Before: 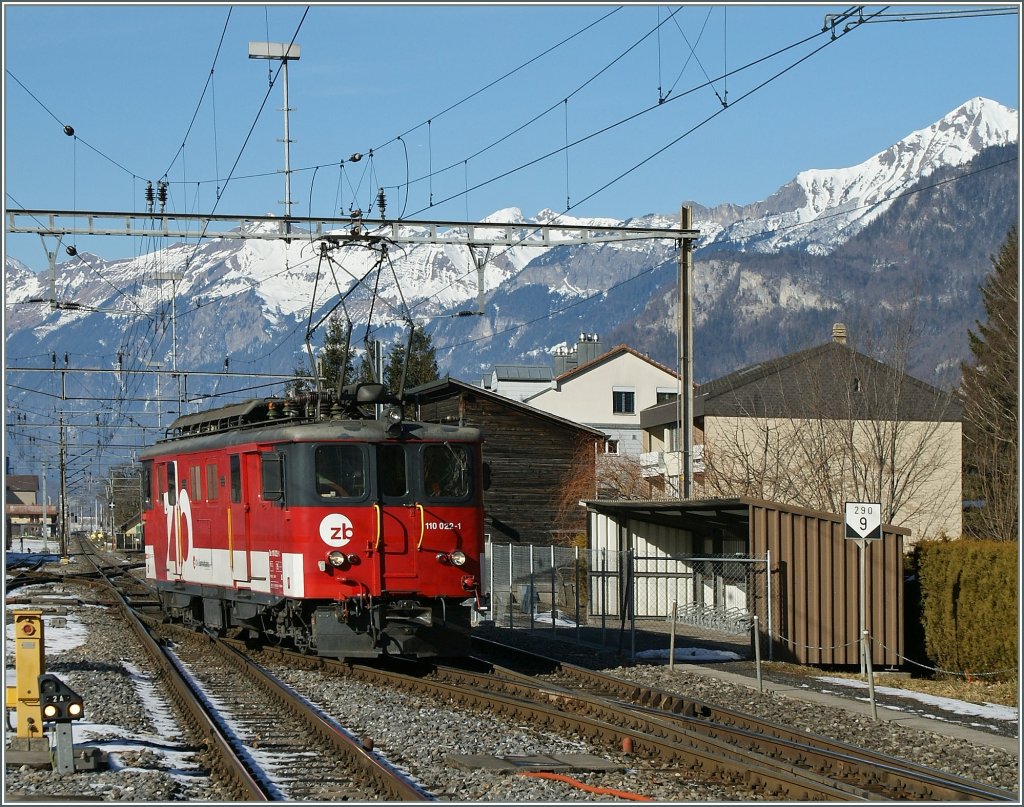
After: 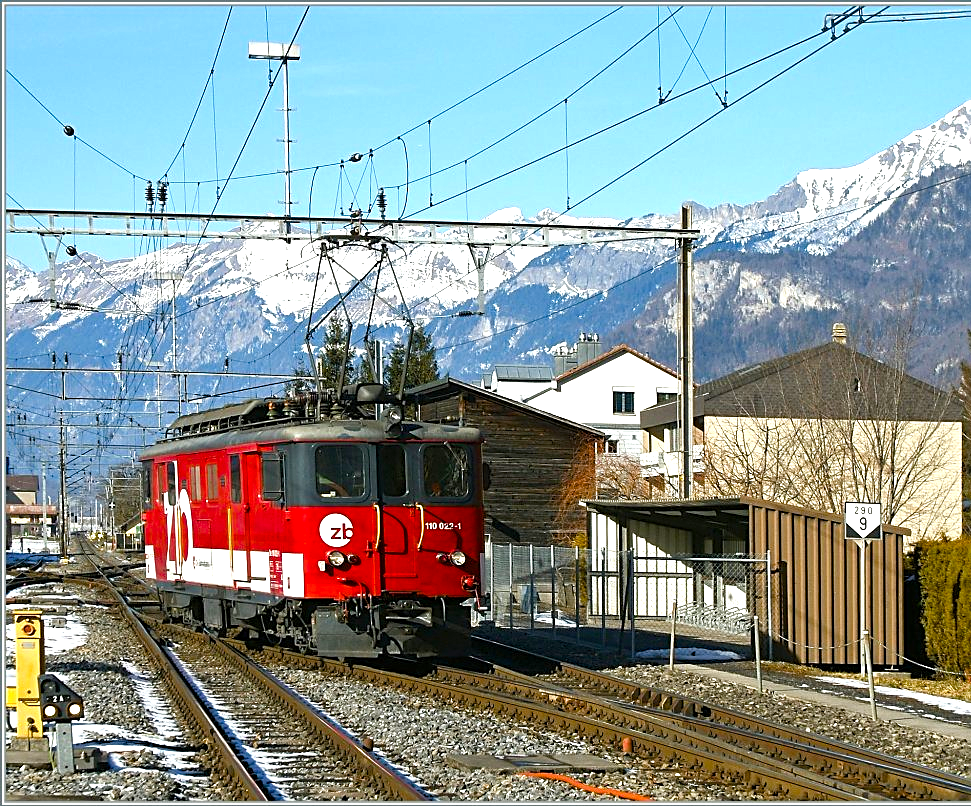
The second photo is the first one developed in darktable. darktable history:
sharpen: on, module defaults
crop and rotate: left 0%, right 5.171%
color balance rgb: perceptual saturation grading › global saturation 20%, perceptual saturation grading › highlights -25.699%, perceptual saturation grading › shadows 50.157%, perceptual brilliance grading › global brilliance 29.233%
